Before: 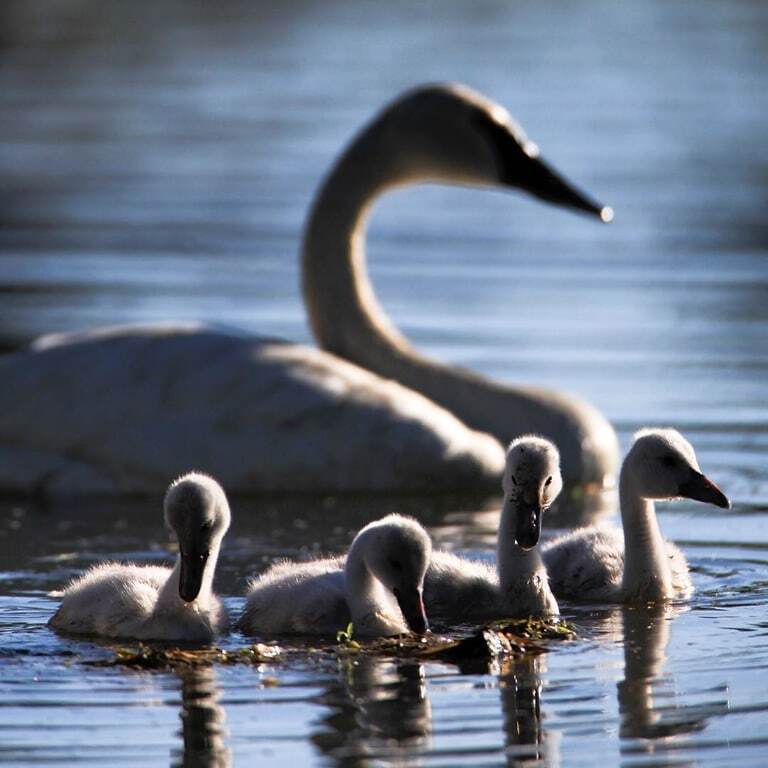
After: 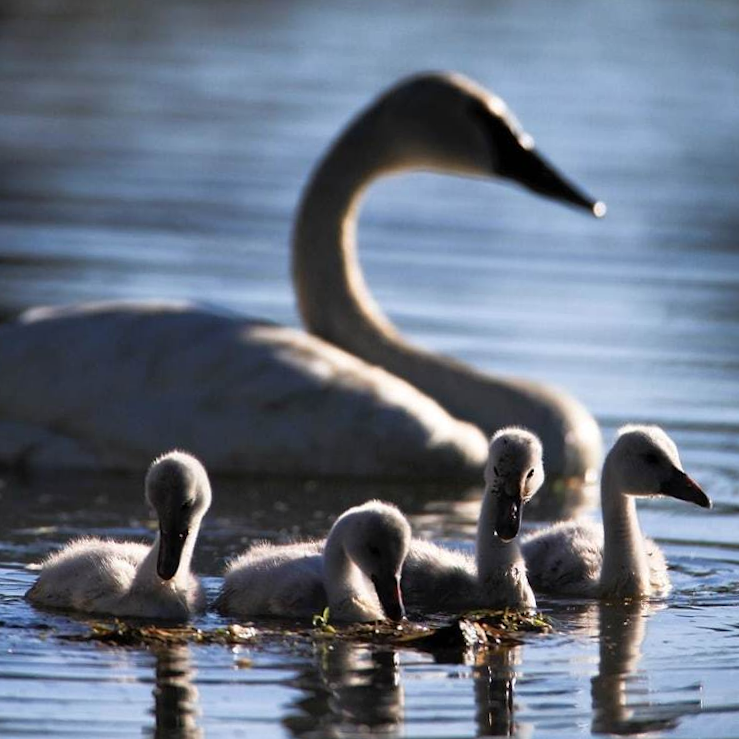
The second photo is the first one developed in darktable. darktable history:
crop and rotate: angle -2.28°
